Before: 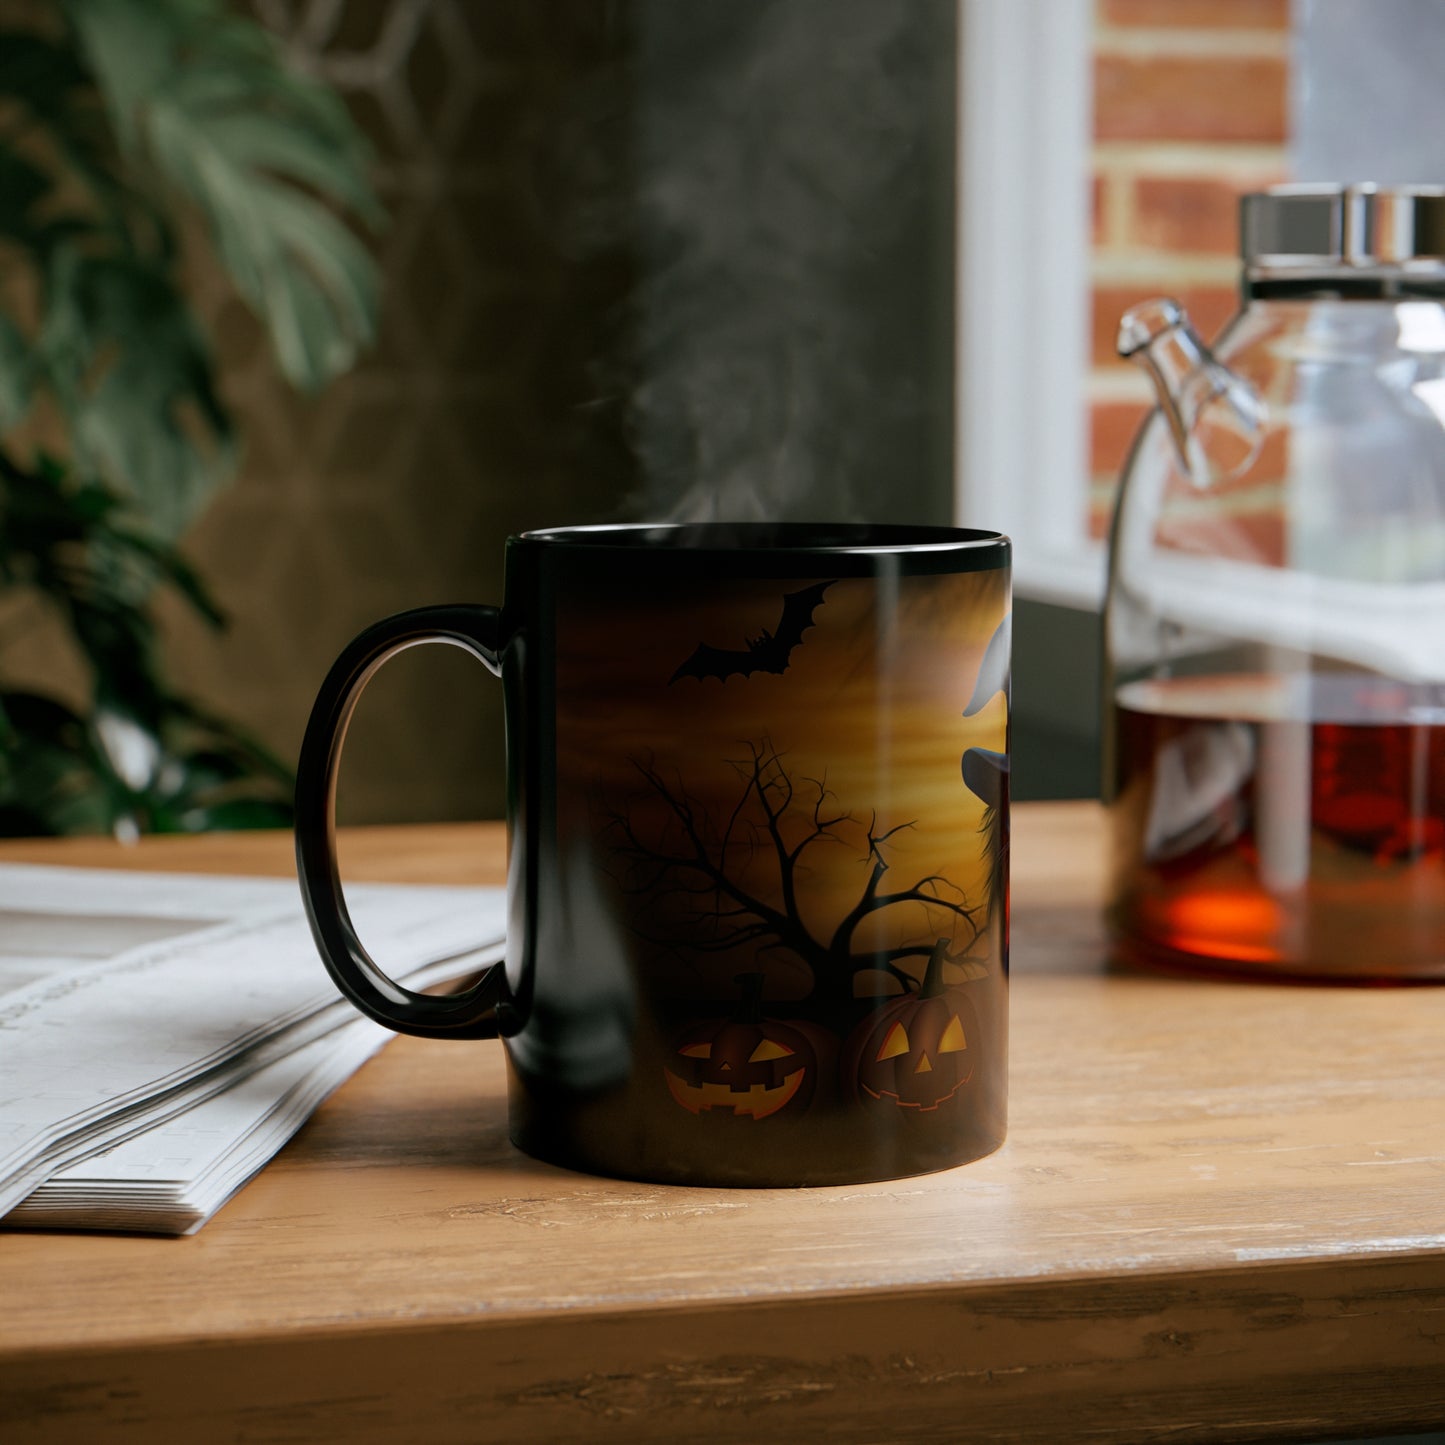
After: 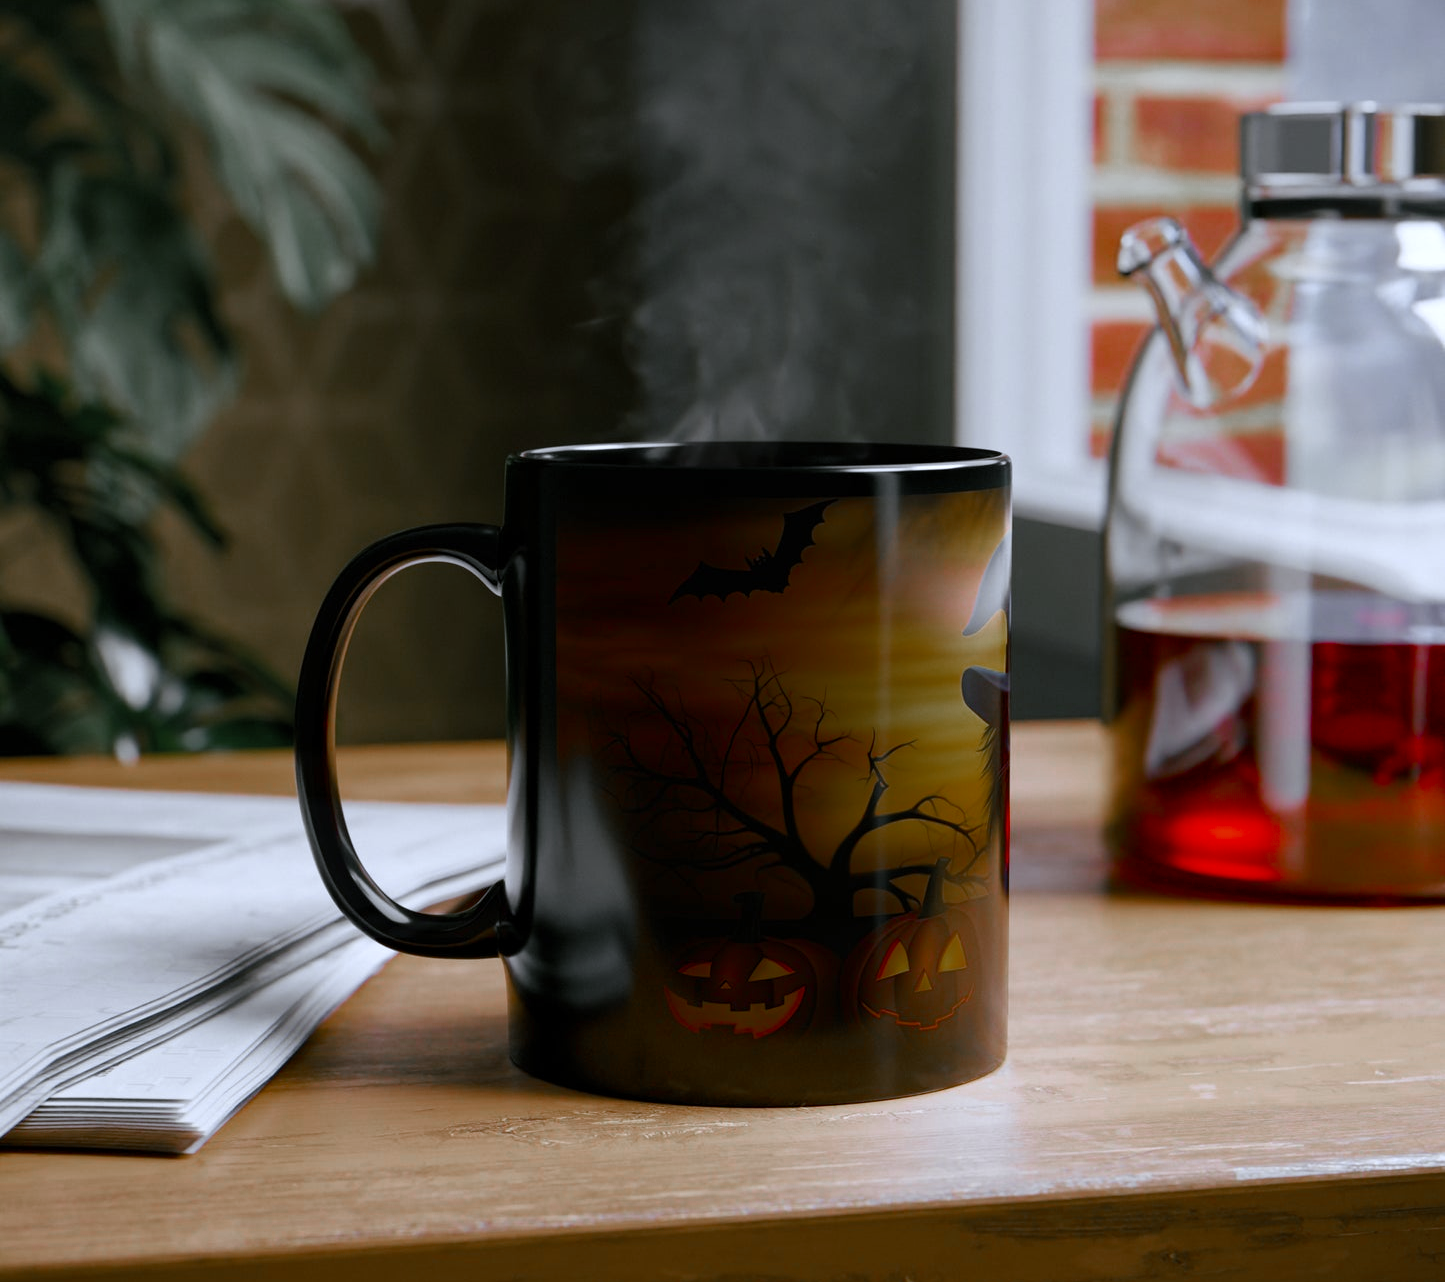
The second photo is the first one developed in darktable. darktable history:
crop and rotate: top 5.609%, bottom 5.609%
color balance rgb: perceptual saturation grading › global saturation 20%, perceptual saturation grading › highlights -25%, perceptual saturation grading › shadows 25%
white balance: red 0.948, green 1.02, blue 1.176
color zones: curves: ch0 [(0, 0.48) (0.209, 0.398) (0.305, 0.332) (0.429, 0.493) (0.571, 0.5) (0.714, 0.5) (0.857, 0.5) (1, 0.48)]; ch1 [(0, 0.736) (0.143, 0.625) (0.225, 0.371) (0.429, 0.256) (0.571, 0.241) (0.714, 0.213) (0.857, 0.48) (1, 0.736)]; ch2 [(0, 0.448) (0.143, 0.498) (0.286, 0.5) (0.429, 0.5) (0.571, 0.5) (0.714, 0.5) (0.857, 0.5) (1, 0.448)]
